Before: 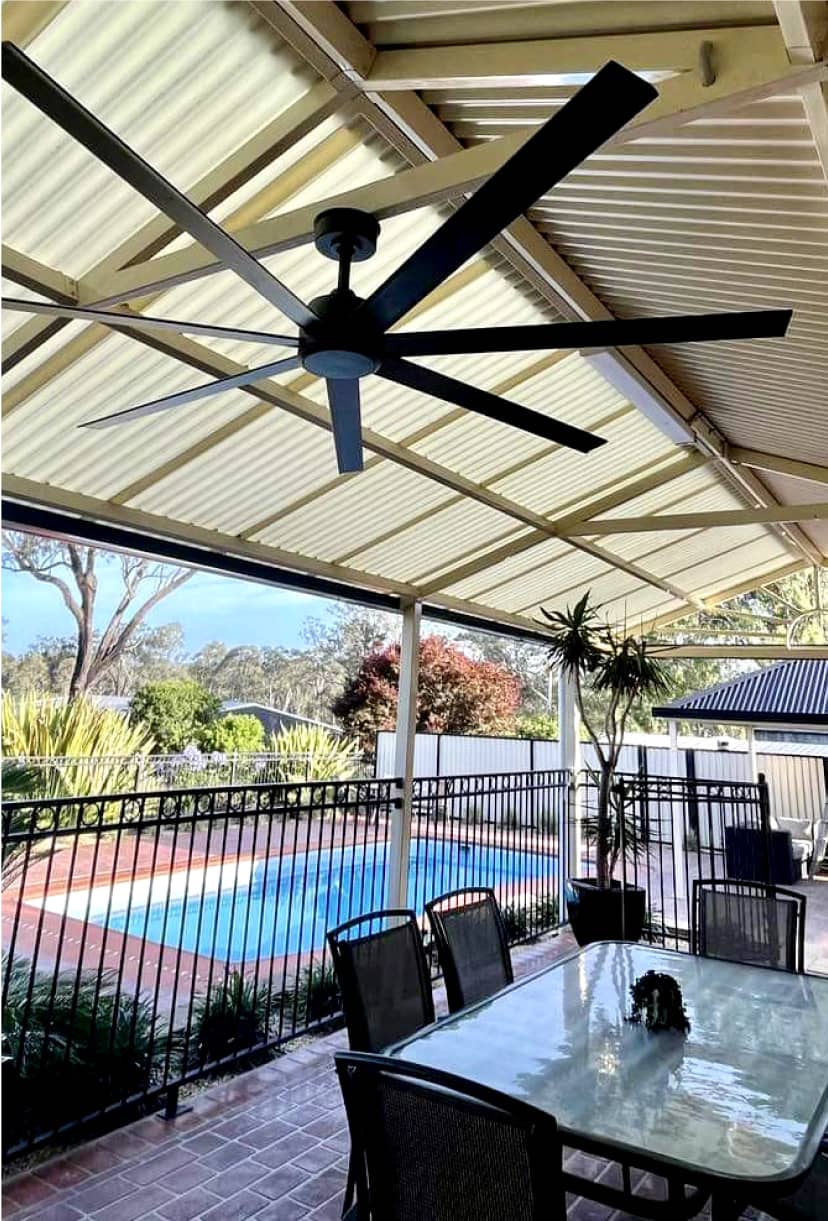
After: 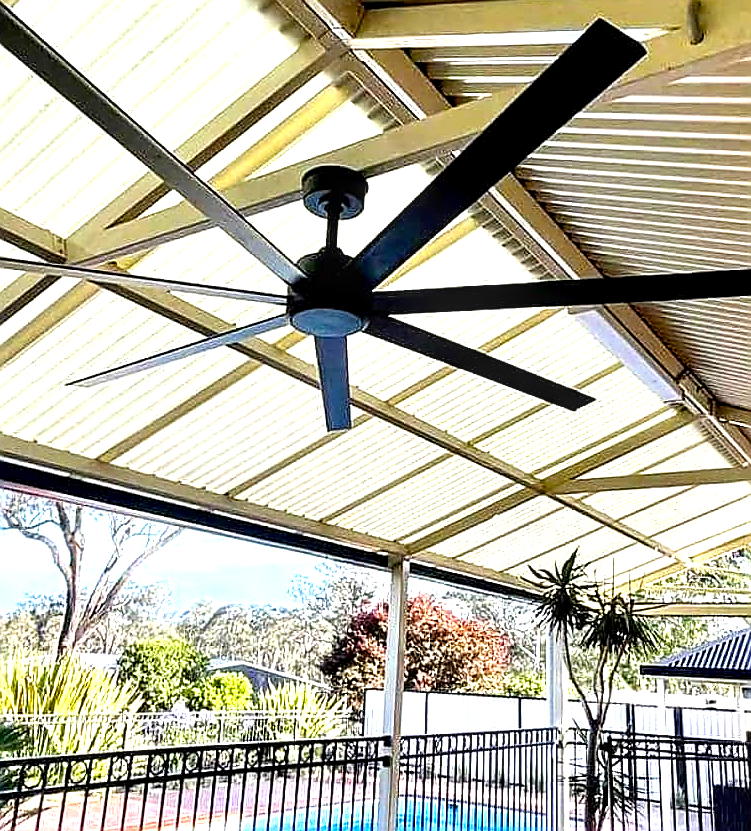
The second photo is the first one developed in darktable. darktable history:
local contrast: detail 134%, midtone range 0.743
exposure: black level correction 0, exposure 0.897 EV, compensate exposure bias true, compensate highlight preservation false
crop: left 1.56%, top 3.461%, right 7.657%, bottom 28.425%
color balance rgb: perceptual saturation grading › global saturation 25.378%
sharpen: radius 1.412, amount 1.267, threshold 0.661
